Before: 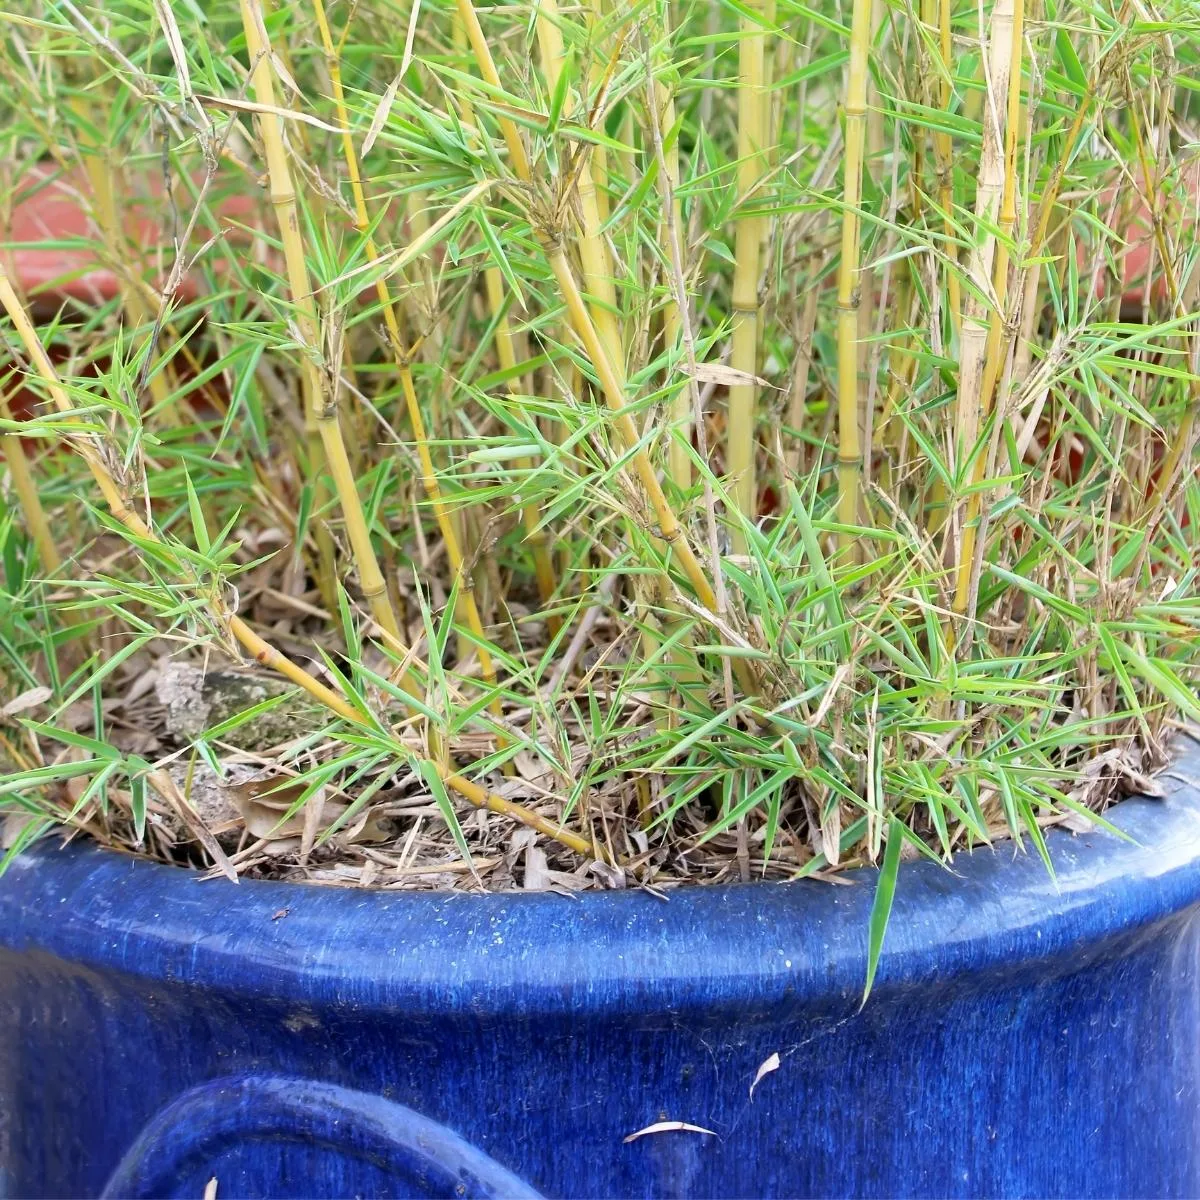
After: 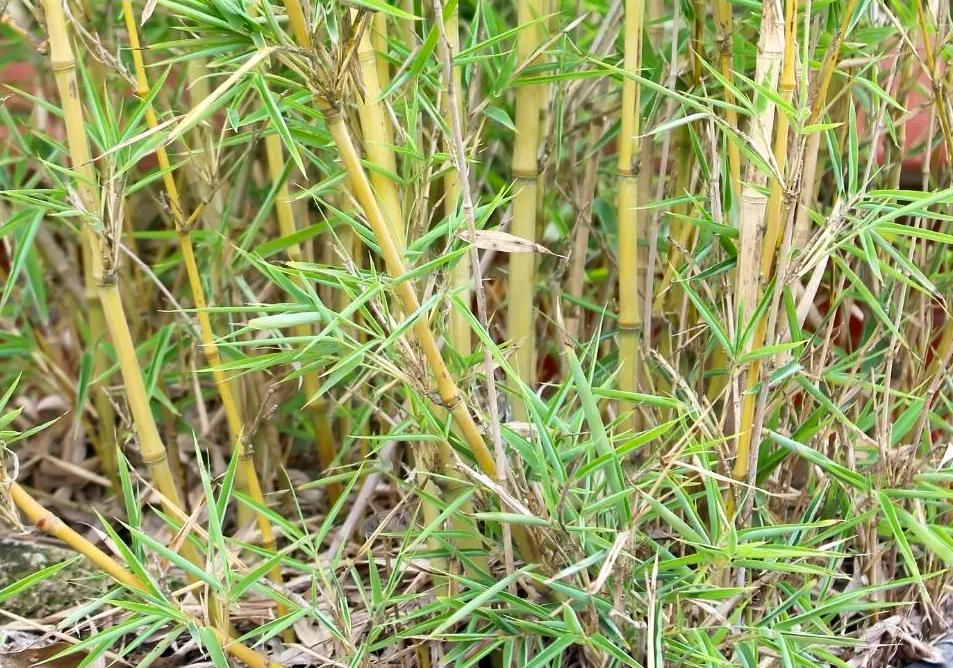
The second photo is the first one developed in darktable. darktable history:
crop: left 18.38%, top 11.092%, right 2.134%, bottom 33.217%
shadows and highlights: radius 171.16, shadows 27, white point adjustment 3.13, highlights -67.95, soften with gaussian
